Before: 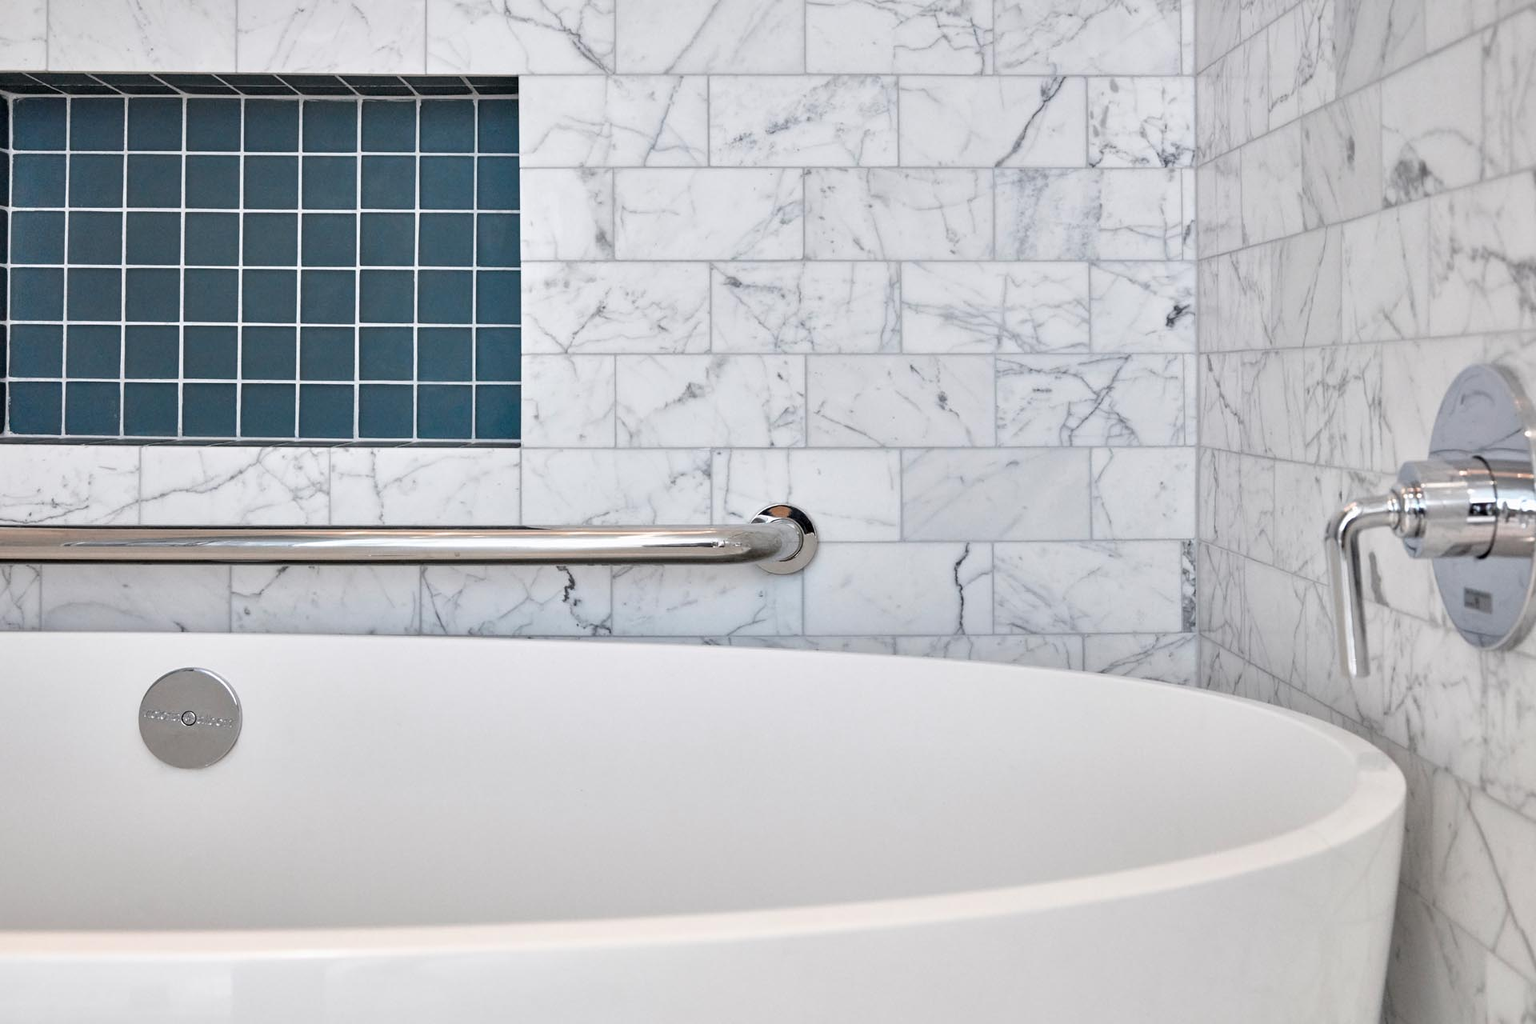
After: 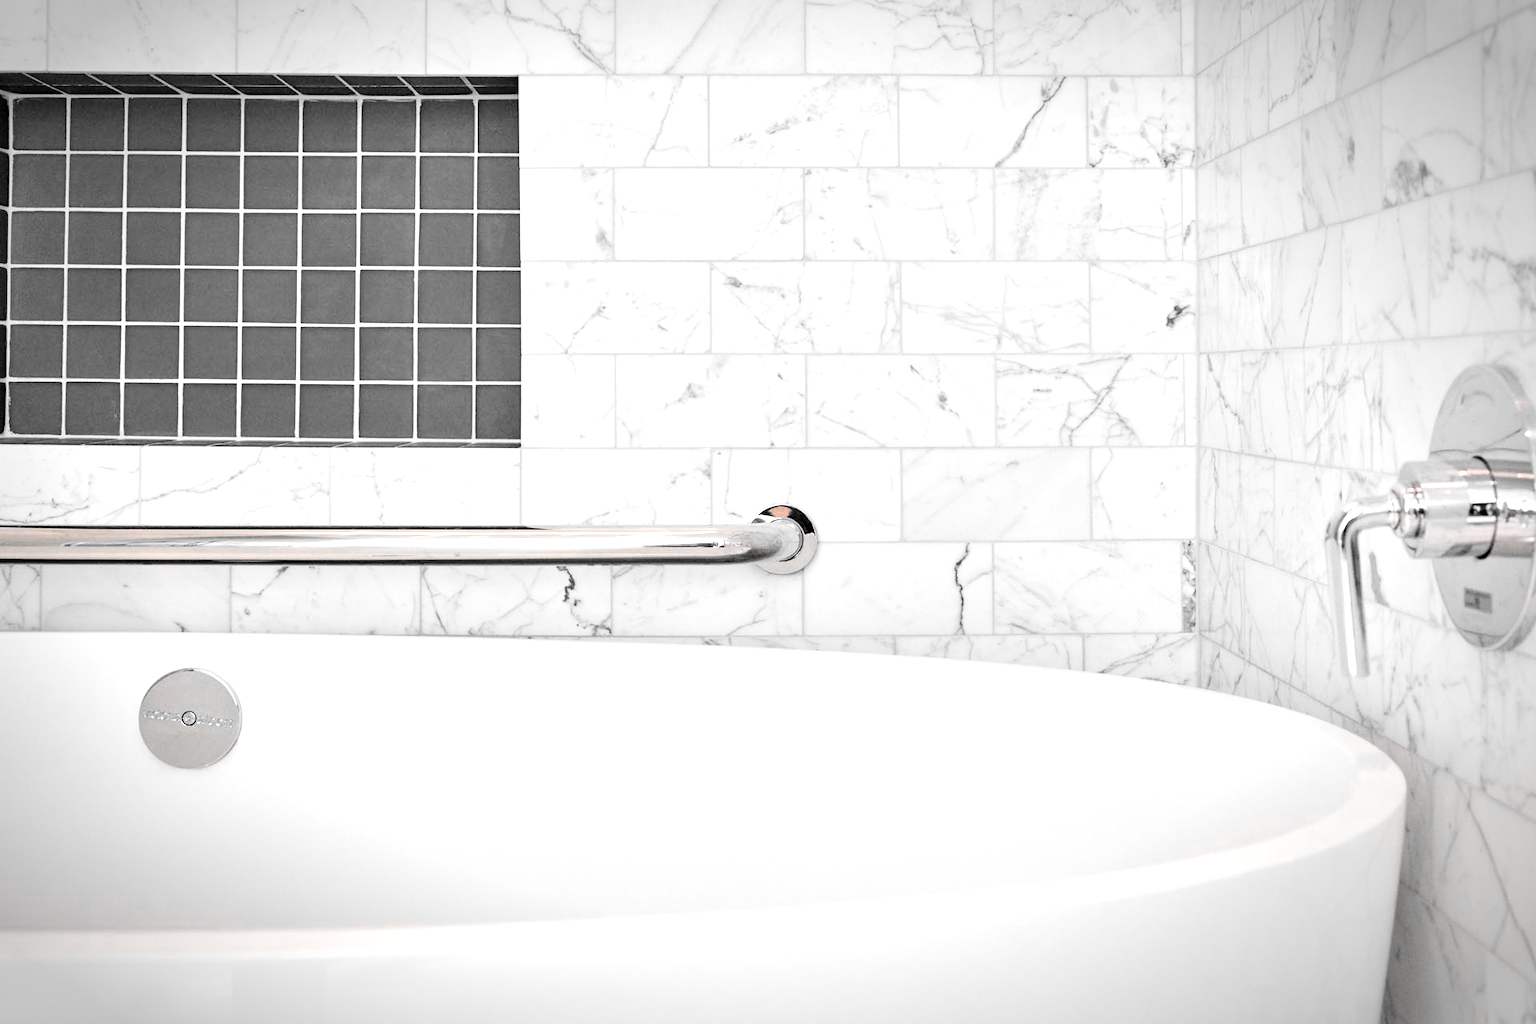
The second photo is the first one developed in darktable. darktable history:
vibrance: vibrance 67%
contrast brightness saturation: contrast 0.1, saturation -0.36
tone curve: curves: ch0 [(0, 0) (0.004, 0.001) (0.133, 0.112) (0.325, 0.362) (0.832, 0.893) (1, 1)], color space Lab, linked channels, preserve colors none
vignetting: automatic ratio true
exposure: exposure 0.74 EV, compensate highlight preservation false
color zones: curves: ch0 [(0, 0.65) (0.096, 0.644) (0.221, 0.539) (0.429, 0.5) (0.571, 0.5) (0.714, 0.5) (0.857, 0.5) (1, 0.65)]; ch1 [(0, 0.5) (0.143, 0.5) (0.257, -0.002) (0.429, 0.04) (0.571, -0.001) (0.714, -0.015) (0.857, 0.024) (1, 0.5)]
